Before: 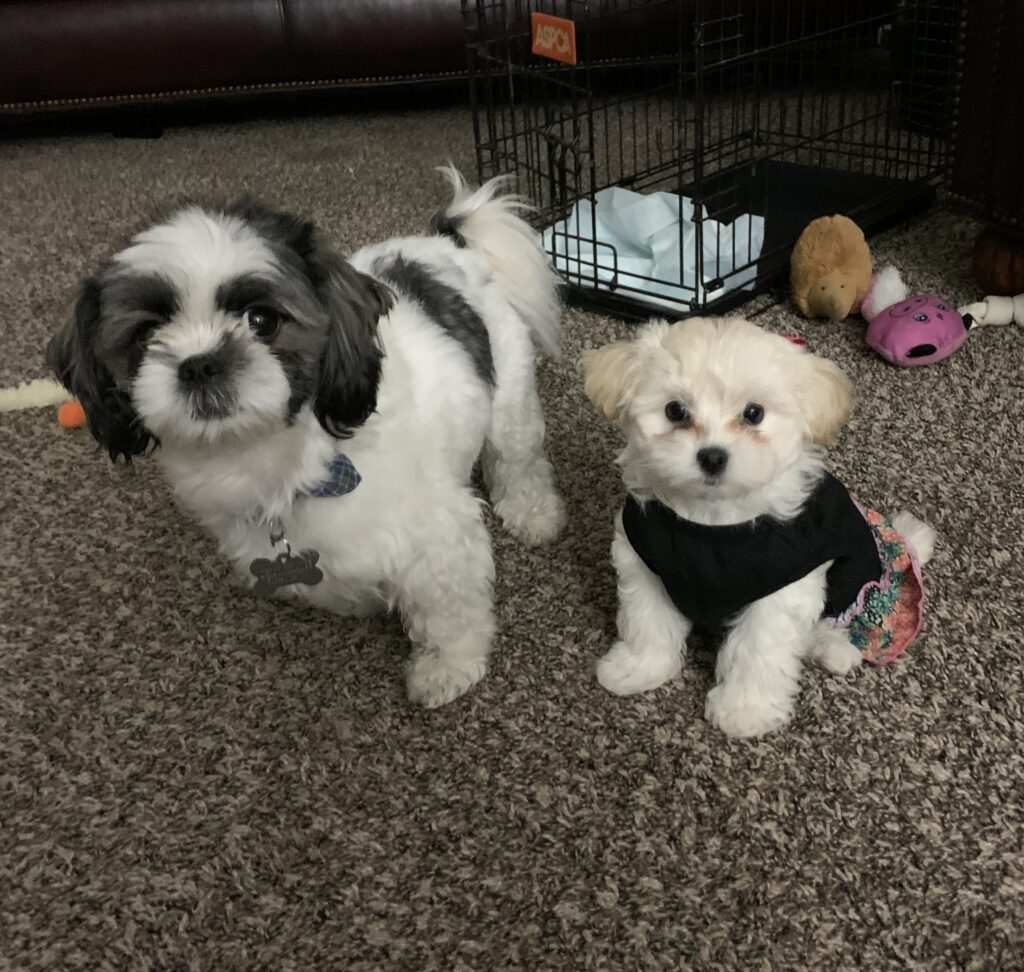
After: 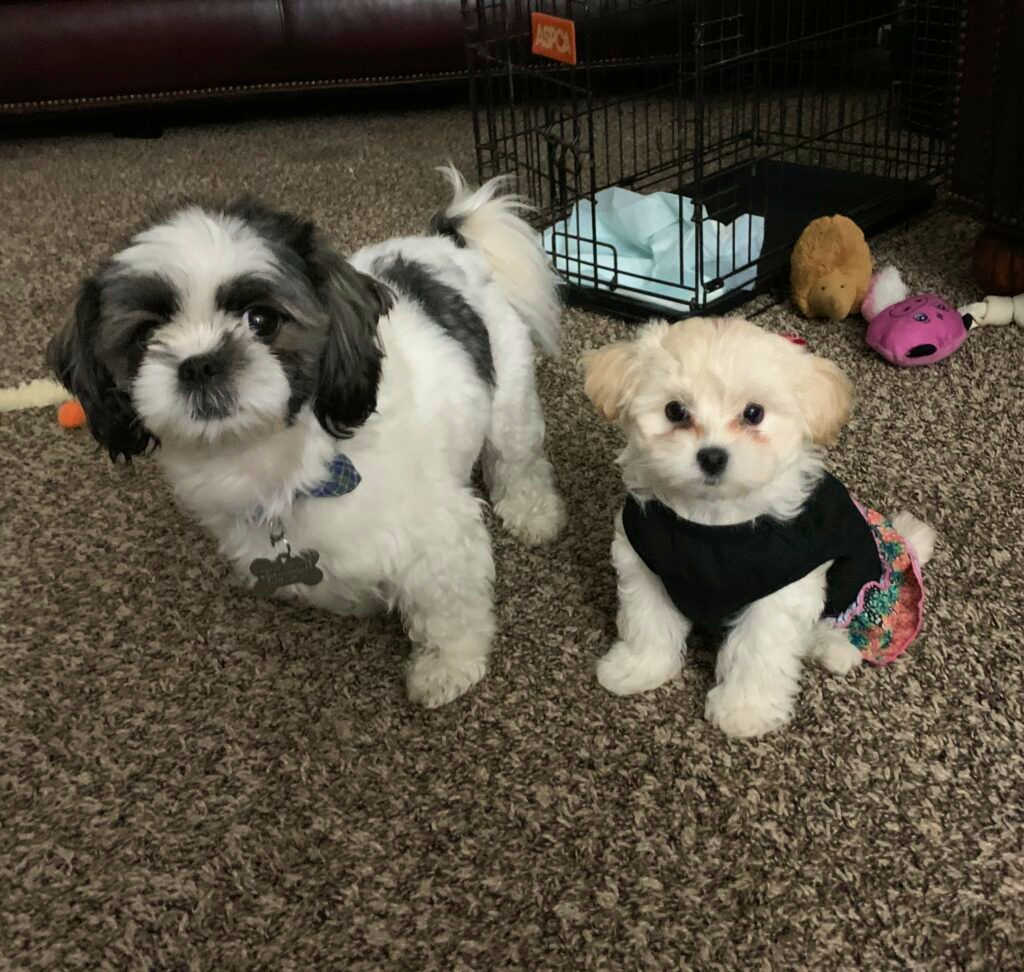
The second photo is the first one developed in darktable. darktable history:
velvia: on, module defaults
contrast brightness saturation: contrast 0.1, brightness 0.02, saturation 0.02
